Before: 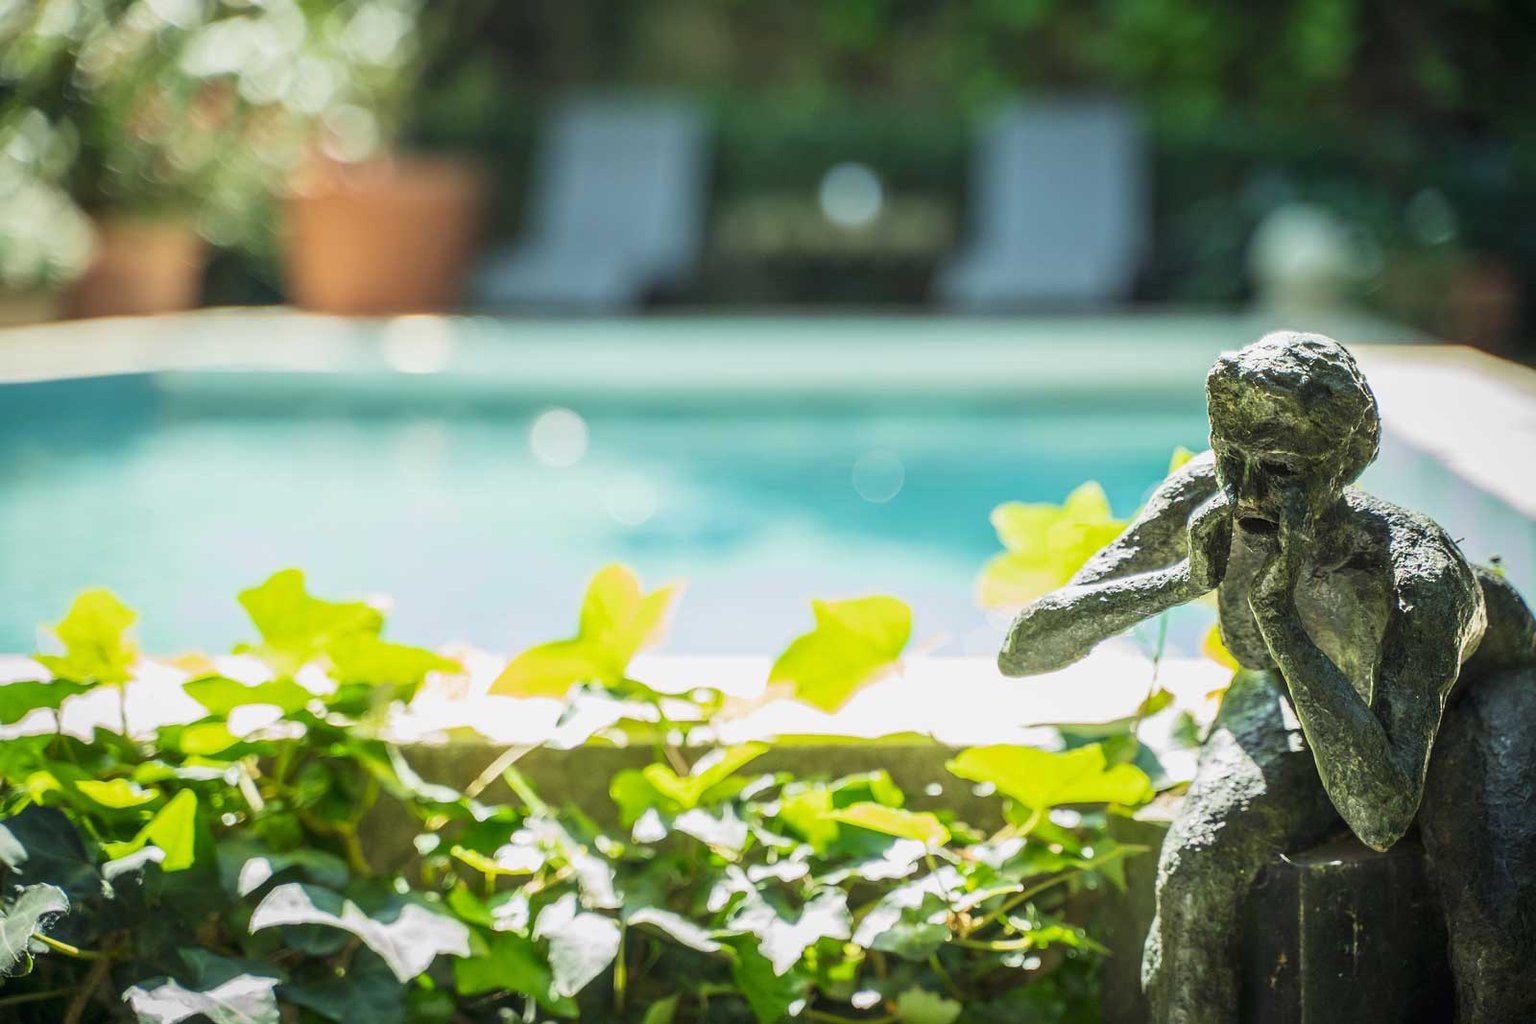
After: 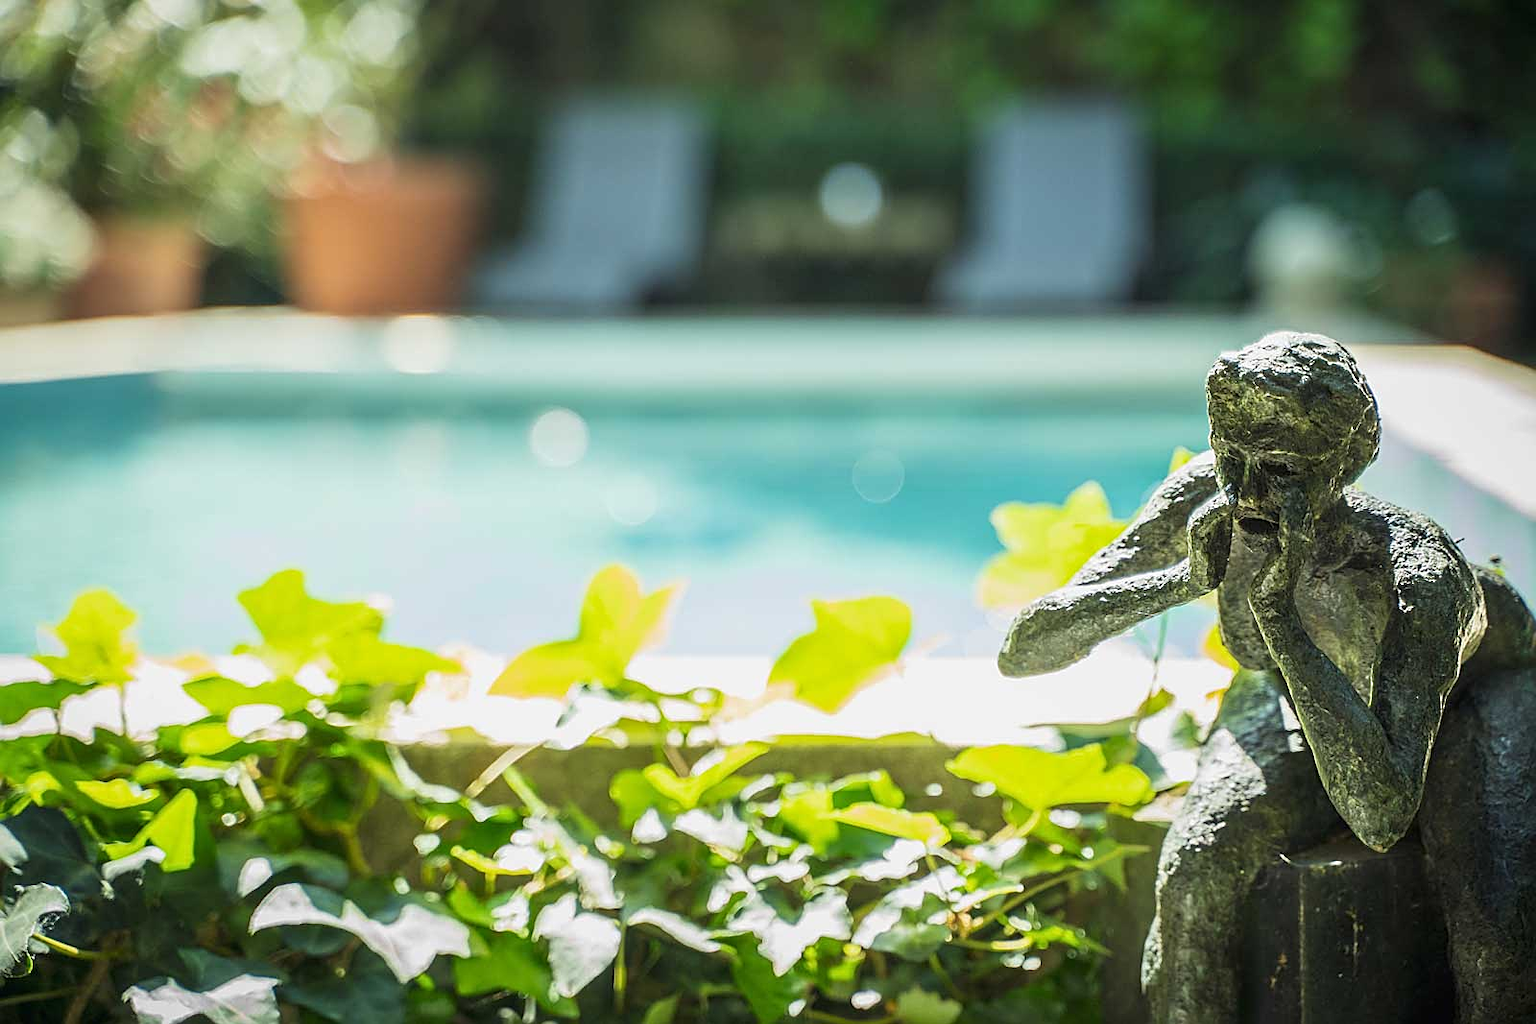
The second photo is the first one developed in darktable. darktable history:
sharpen: amount 0.496
